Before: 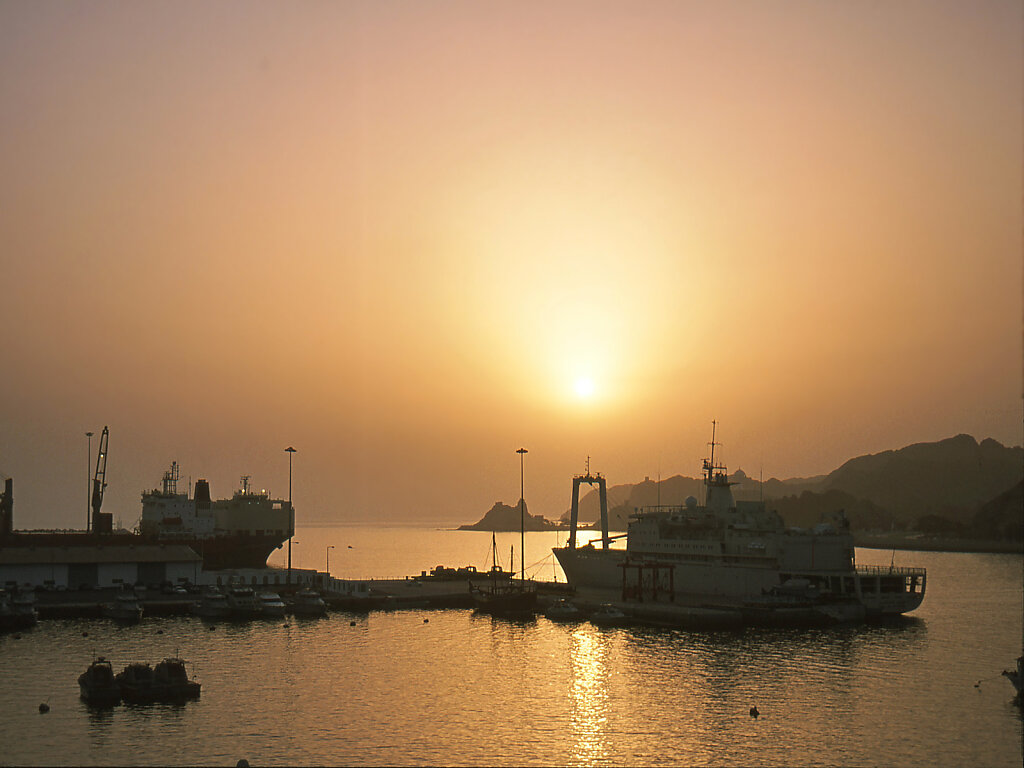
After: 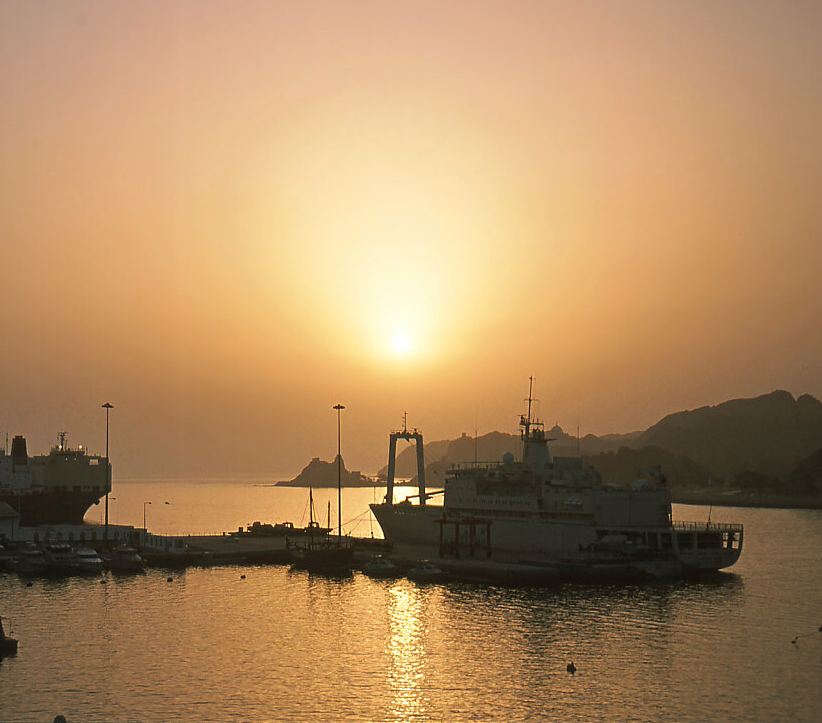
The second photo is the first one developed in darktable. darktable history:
tone equalizer: on, module defaults
crop and rotate: left 17.959%, top 5.771%, right 1.742%
